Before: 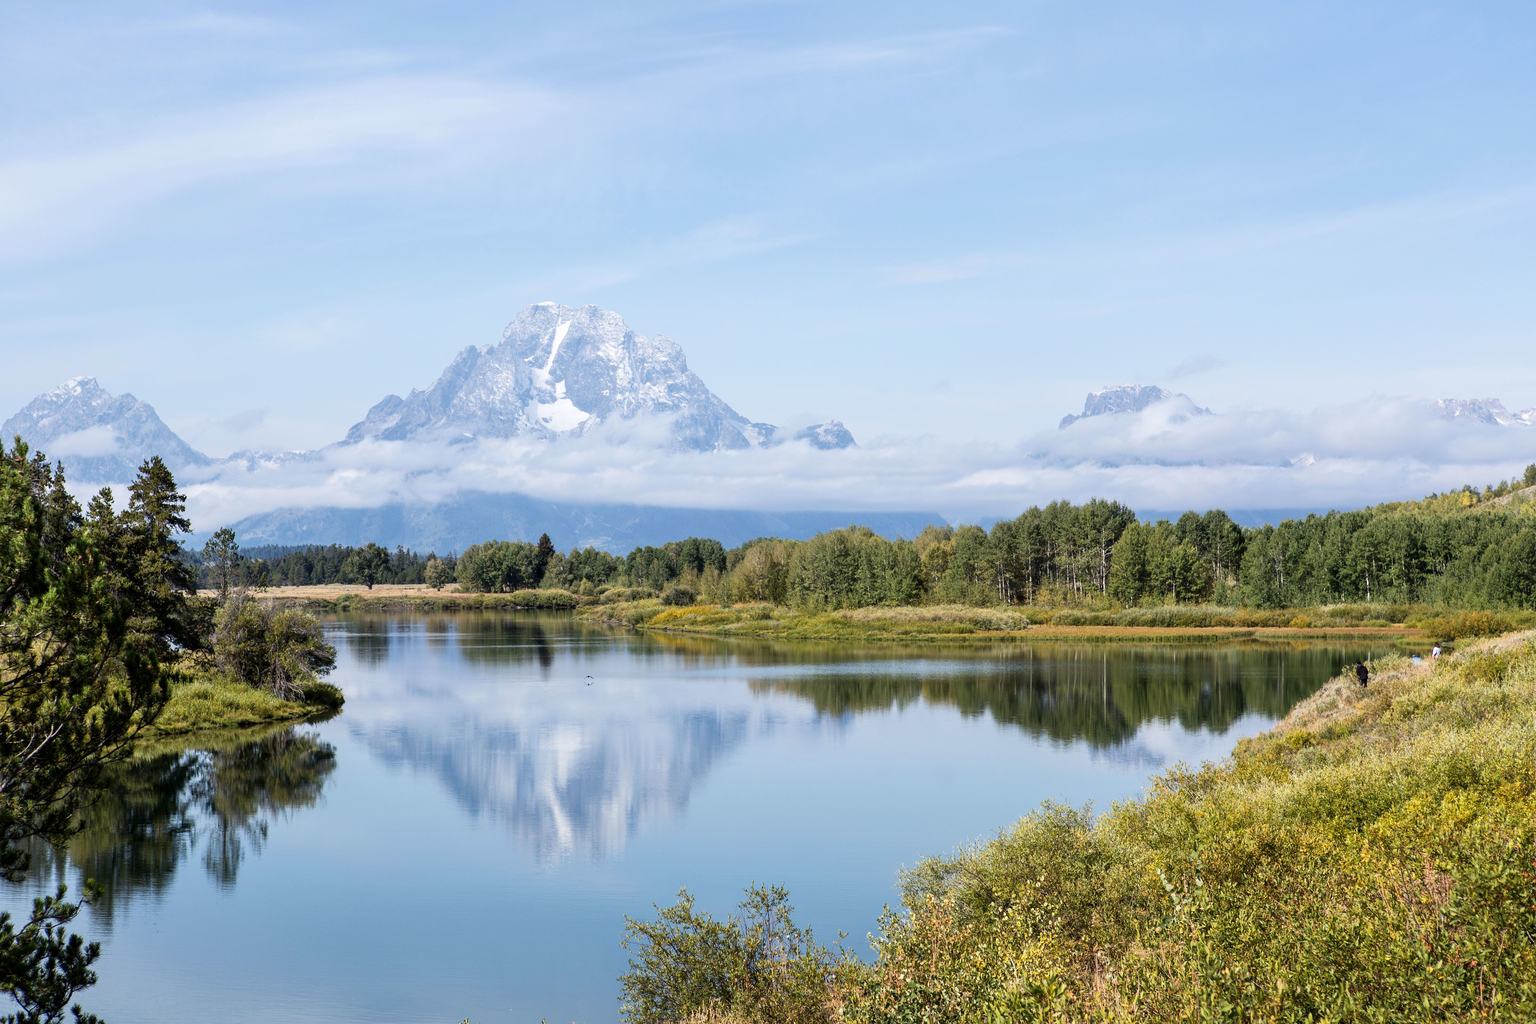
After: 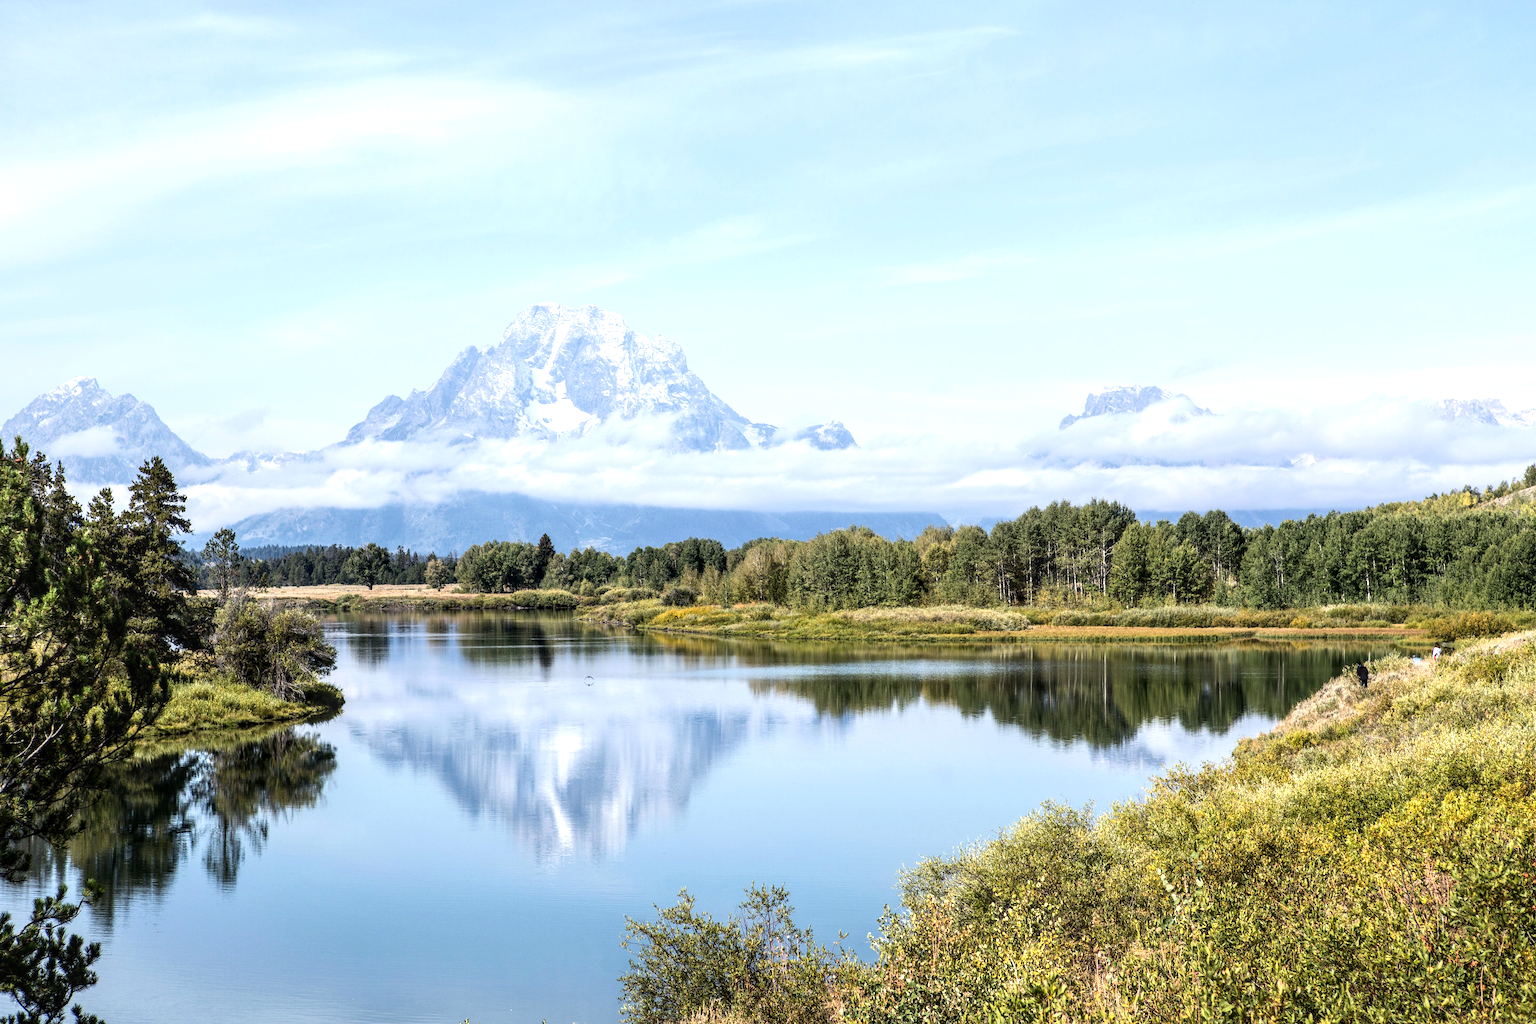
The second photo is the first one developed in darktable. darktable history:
shadows and highlights: shadows -12.86, white point adjustment 3.99, highlights 26.35
tone equalizer: -8 EV -0.429 EV, -7 EV -0.396 EV, -6 EV -0.327 EV, -5 EV -0.209 EV, -3 EV 0.245 EV, -2 EV 0.321 EV, -1 EV 0.391 EV, +0 EV 0.401 EV, edges refinement/feathering 500, mask exposure compensation -1.57 EV, preserve details no
local contrast: on, module defaults
